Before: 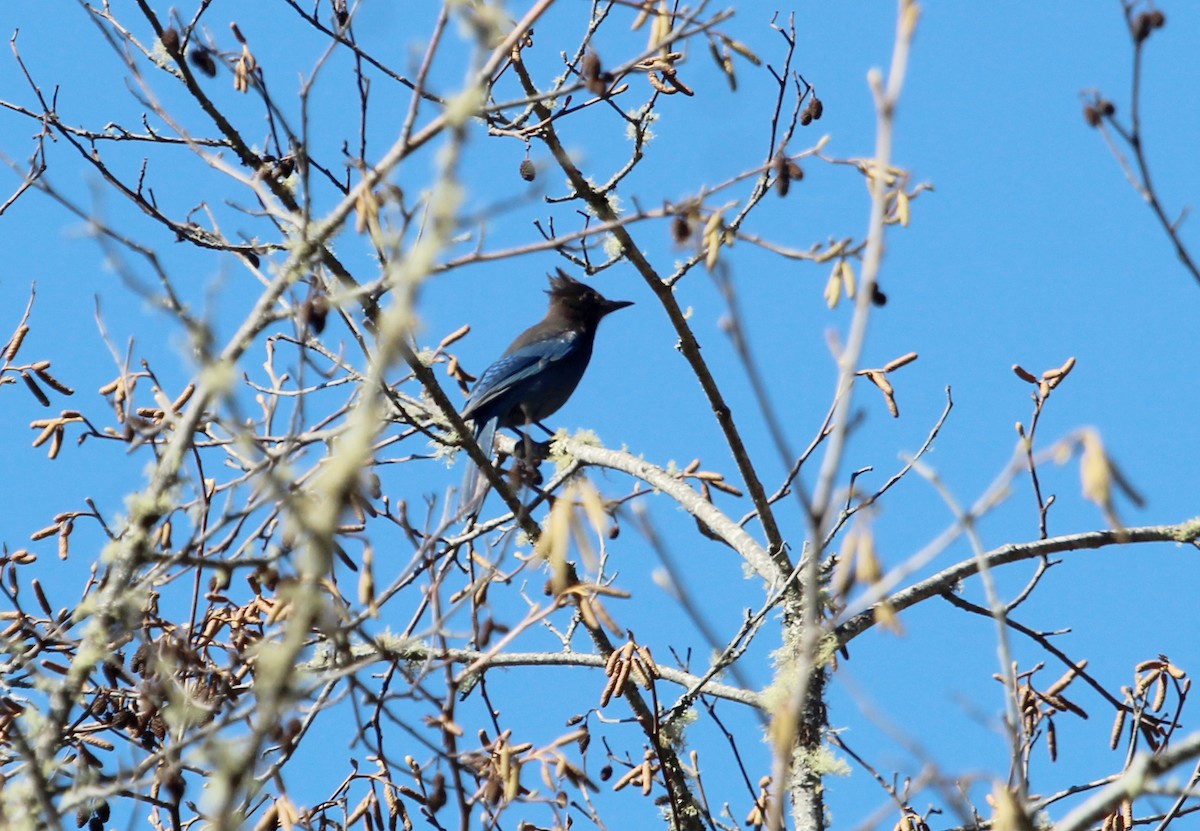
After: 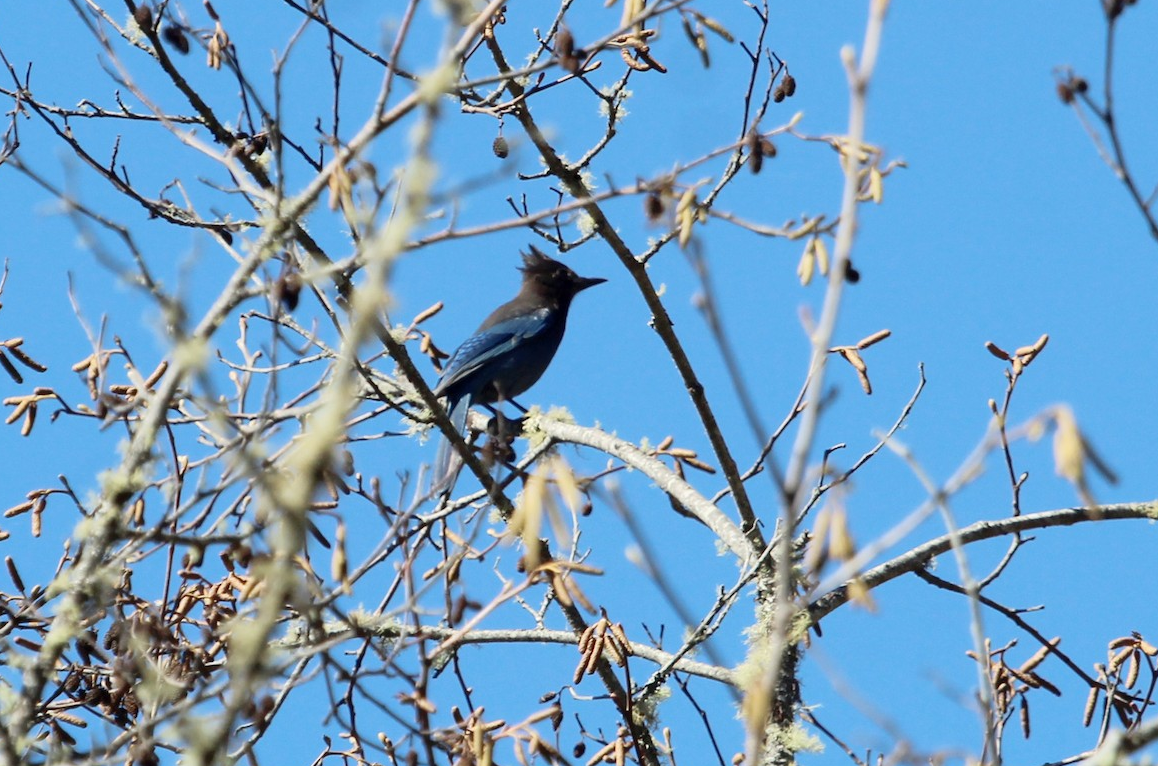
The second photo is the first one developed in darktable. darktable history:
crop: left 2.304%, top 2.871%, right 1.175%, bottom 4.948%
